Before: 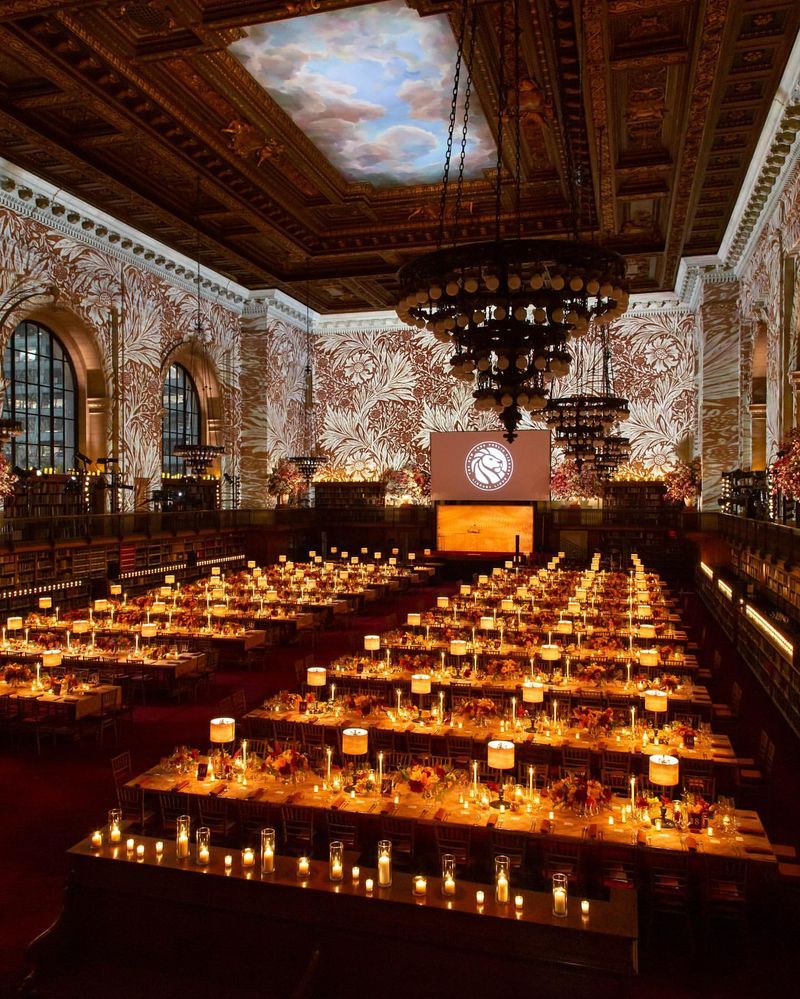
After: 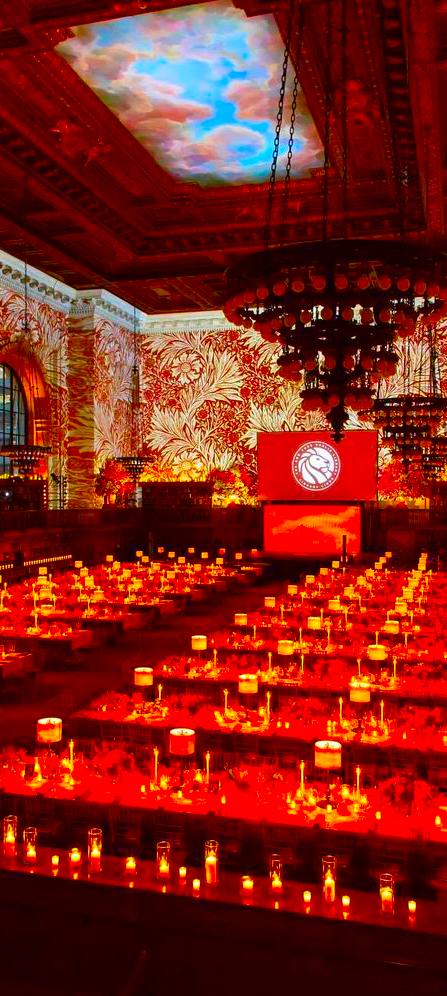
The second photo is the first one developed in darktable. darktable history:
crop: left 21.674%, right 22.086%
color correction: saturation 3
